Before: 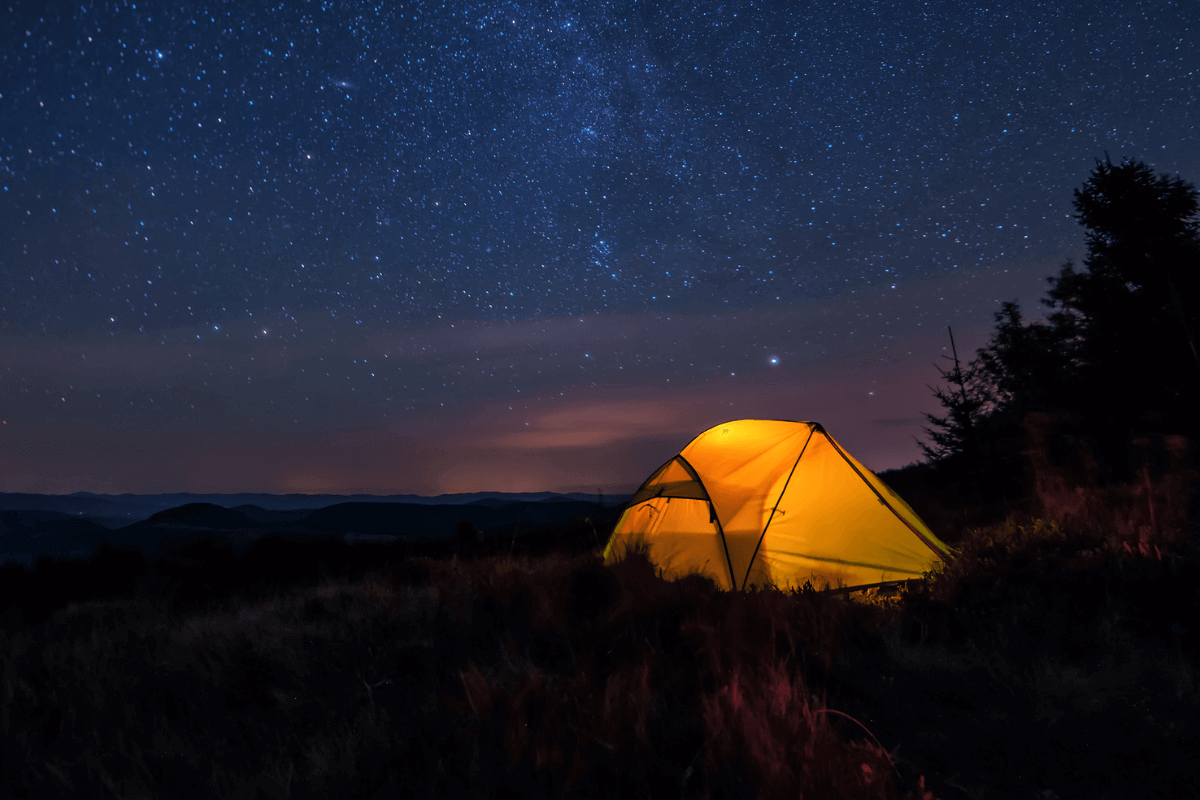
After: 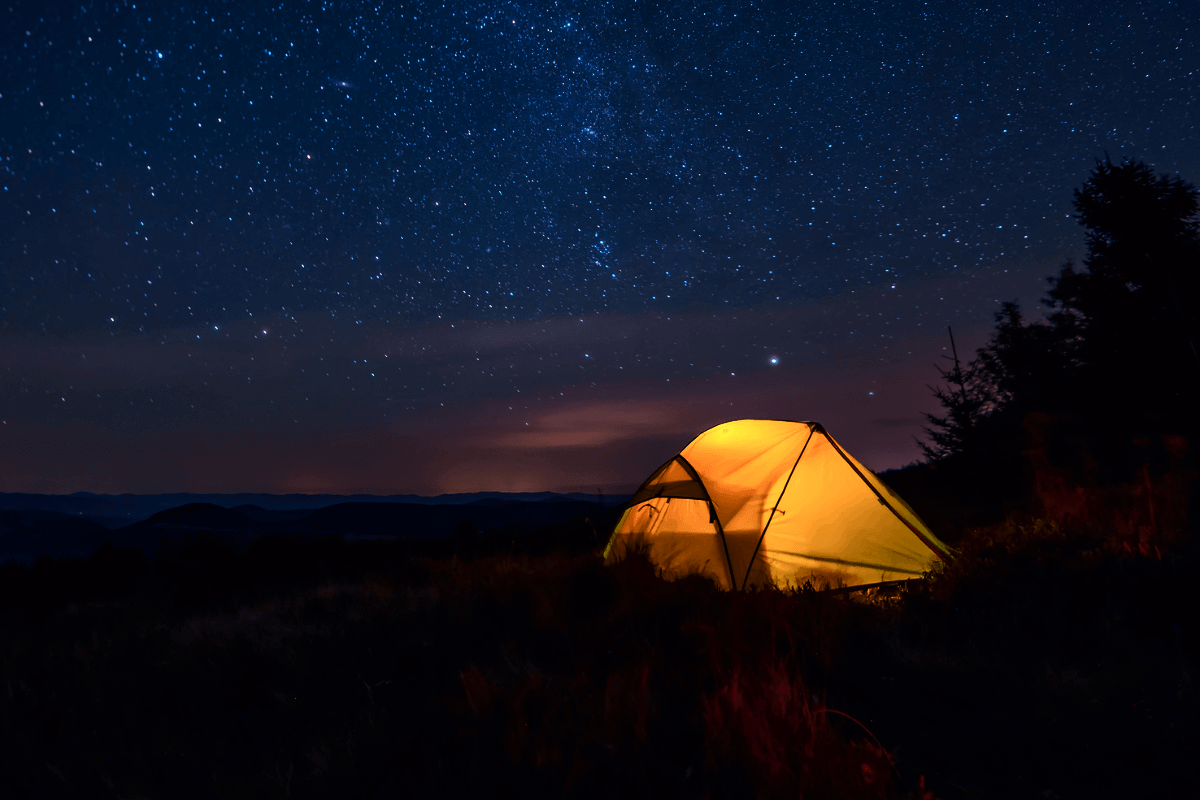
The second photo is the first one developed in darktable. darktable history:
contrast brightness saturation: contrast 0.293
